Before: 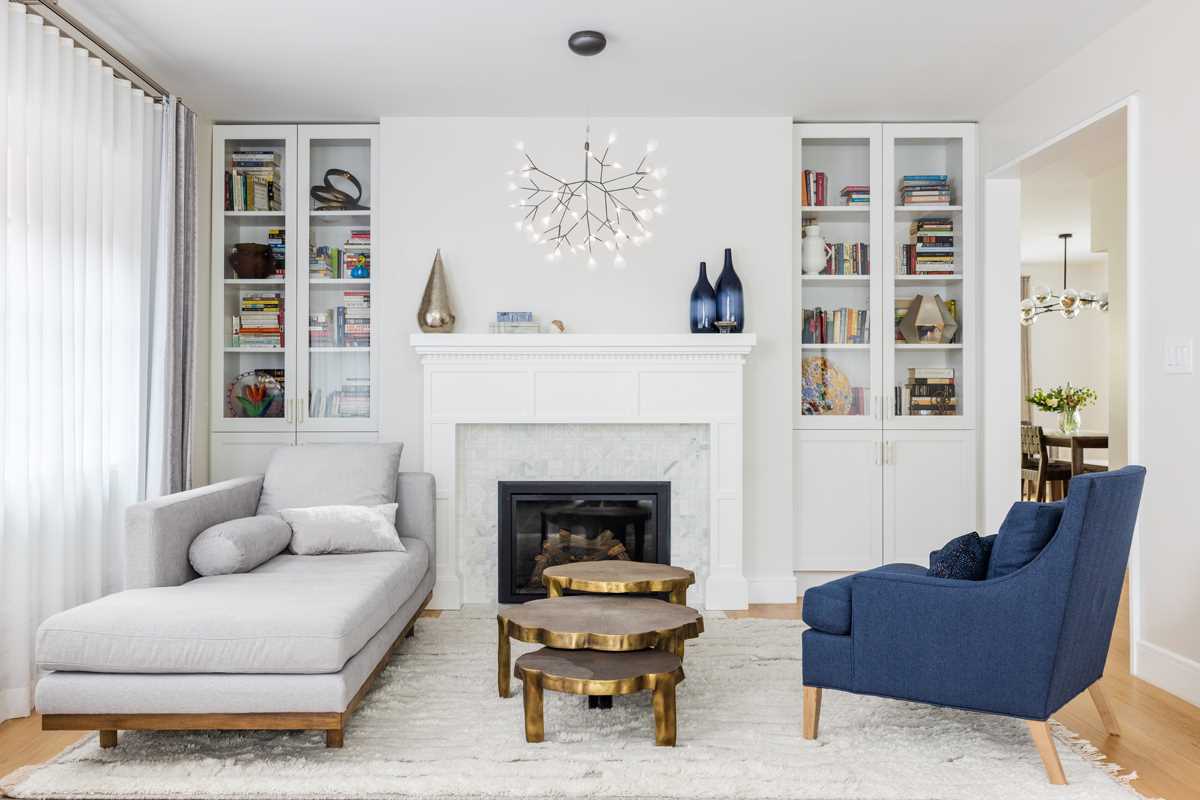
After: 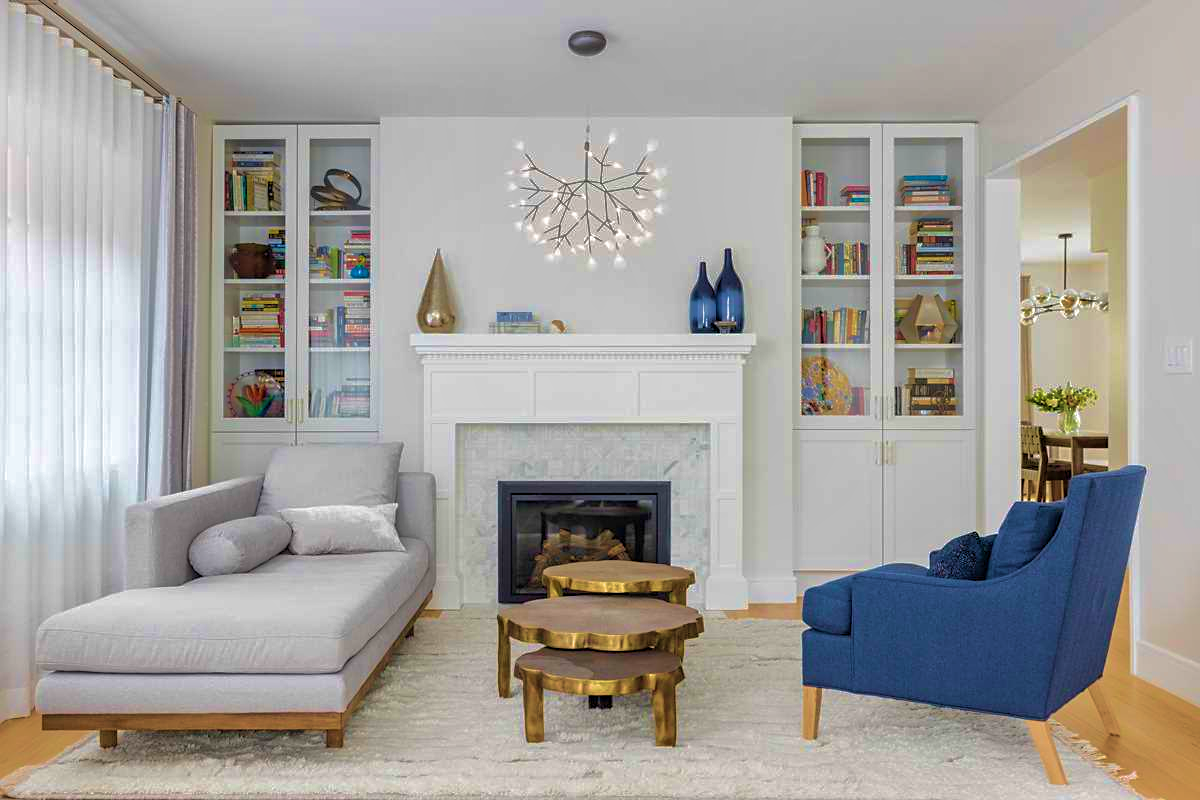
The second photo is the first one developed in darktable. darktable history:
velvia: strength 73.37%
shadows and highlights: shadows 39.55, highlights -60.03
sharpen: amount 0.211
